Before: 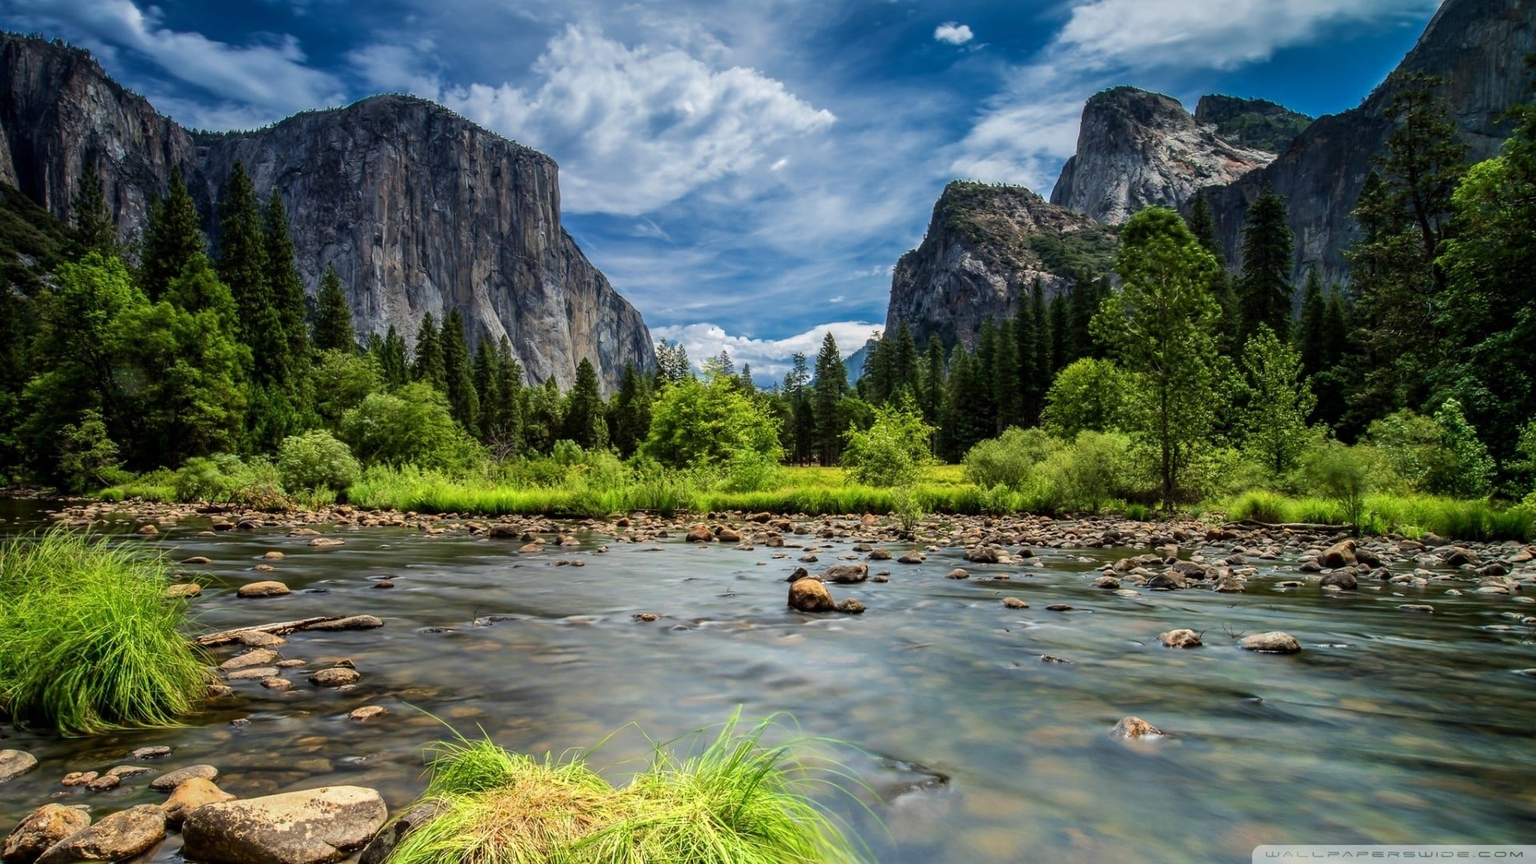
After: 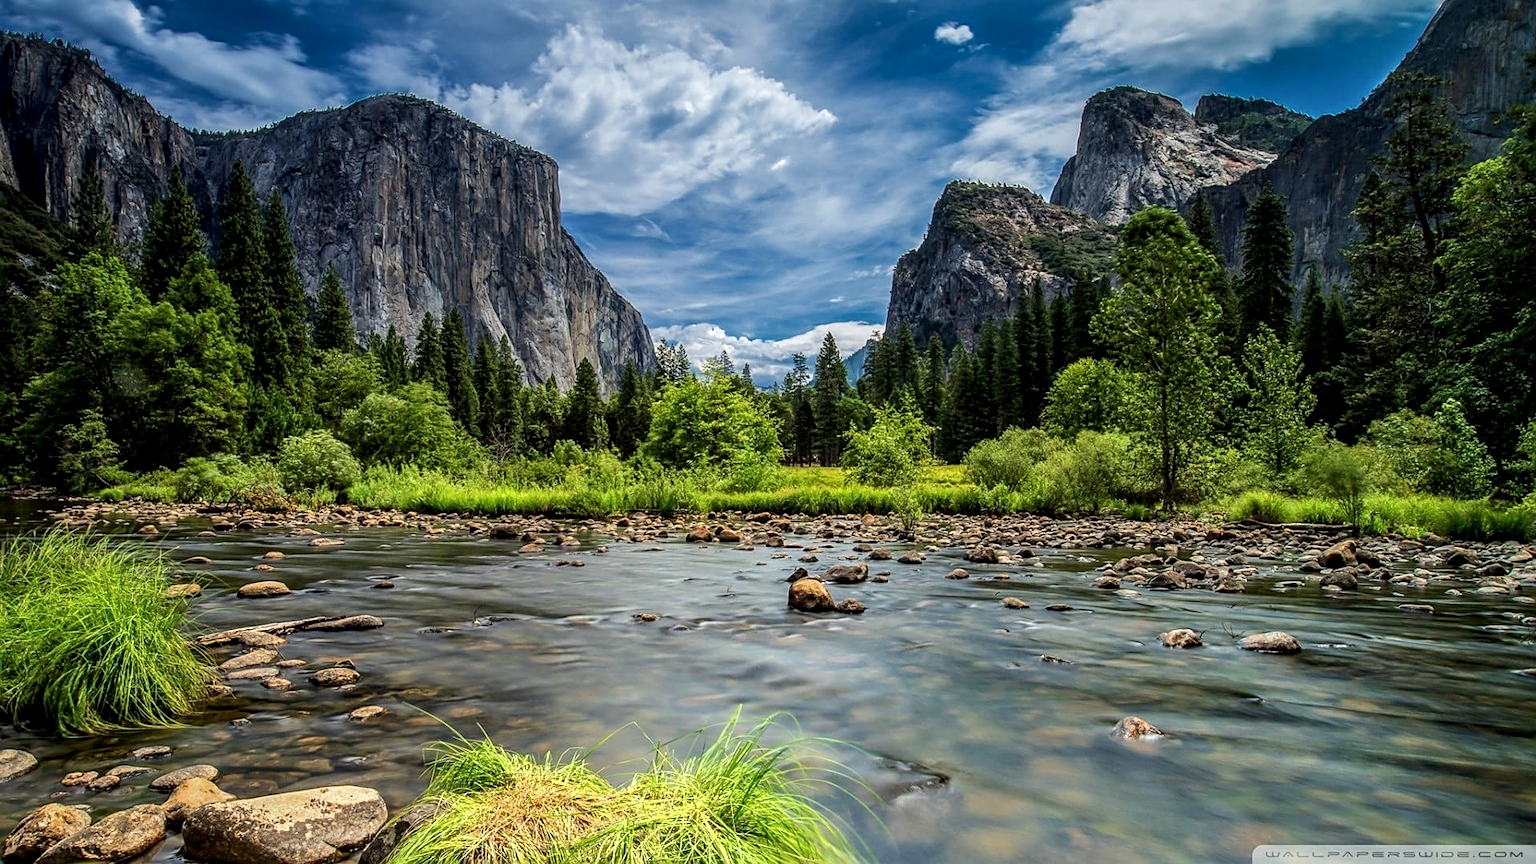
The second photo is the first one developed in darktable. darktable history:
sharpen: on, module defaults
white balance: emerald 1
local contrast: on, module defaults
